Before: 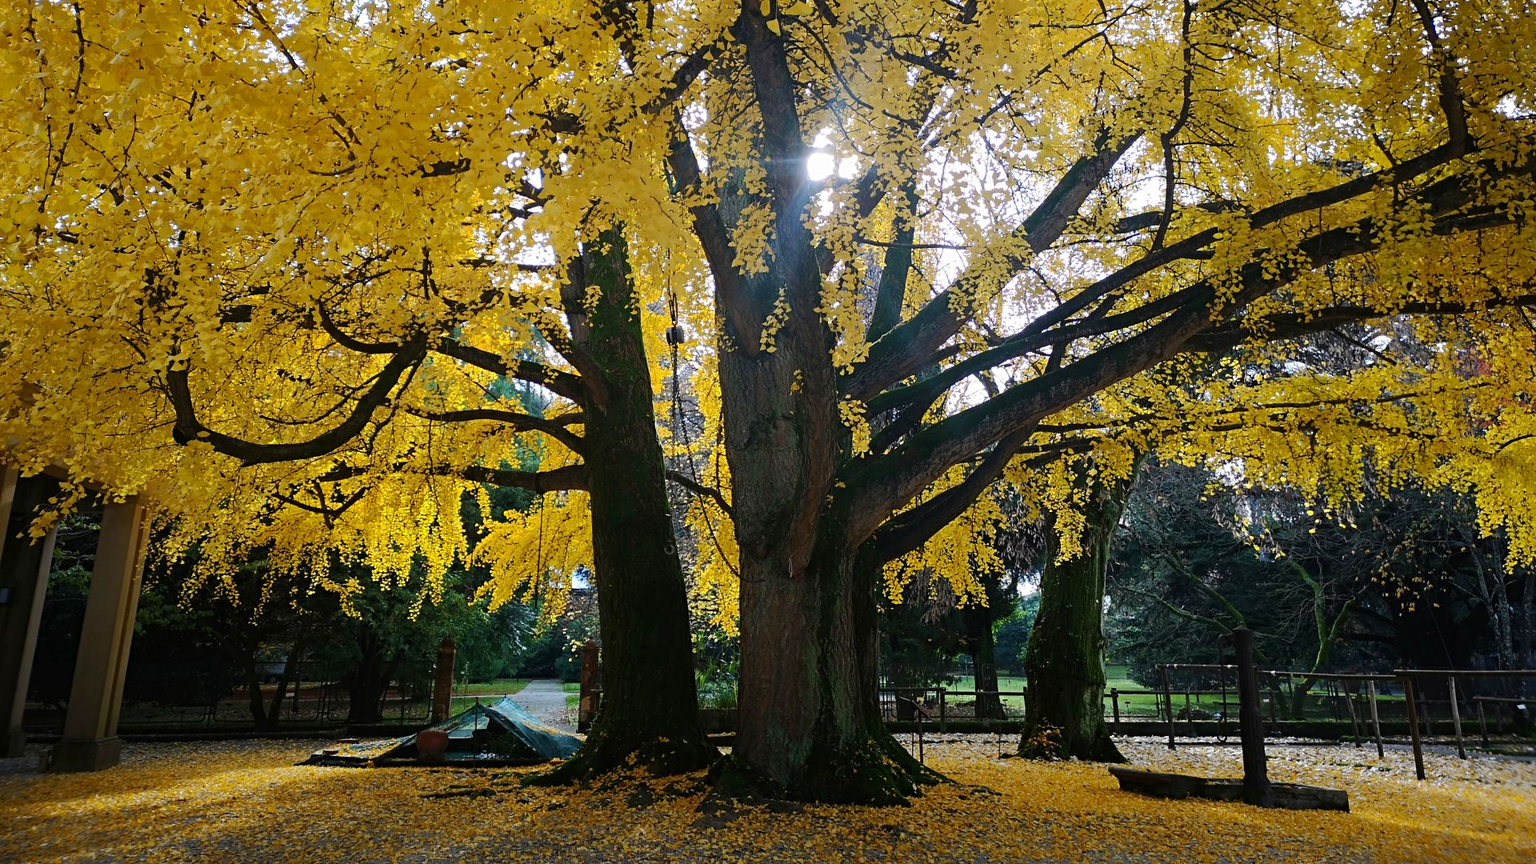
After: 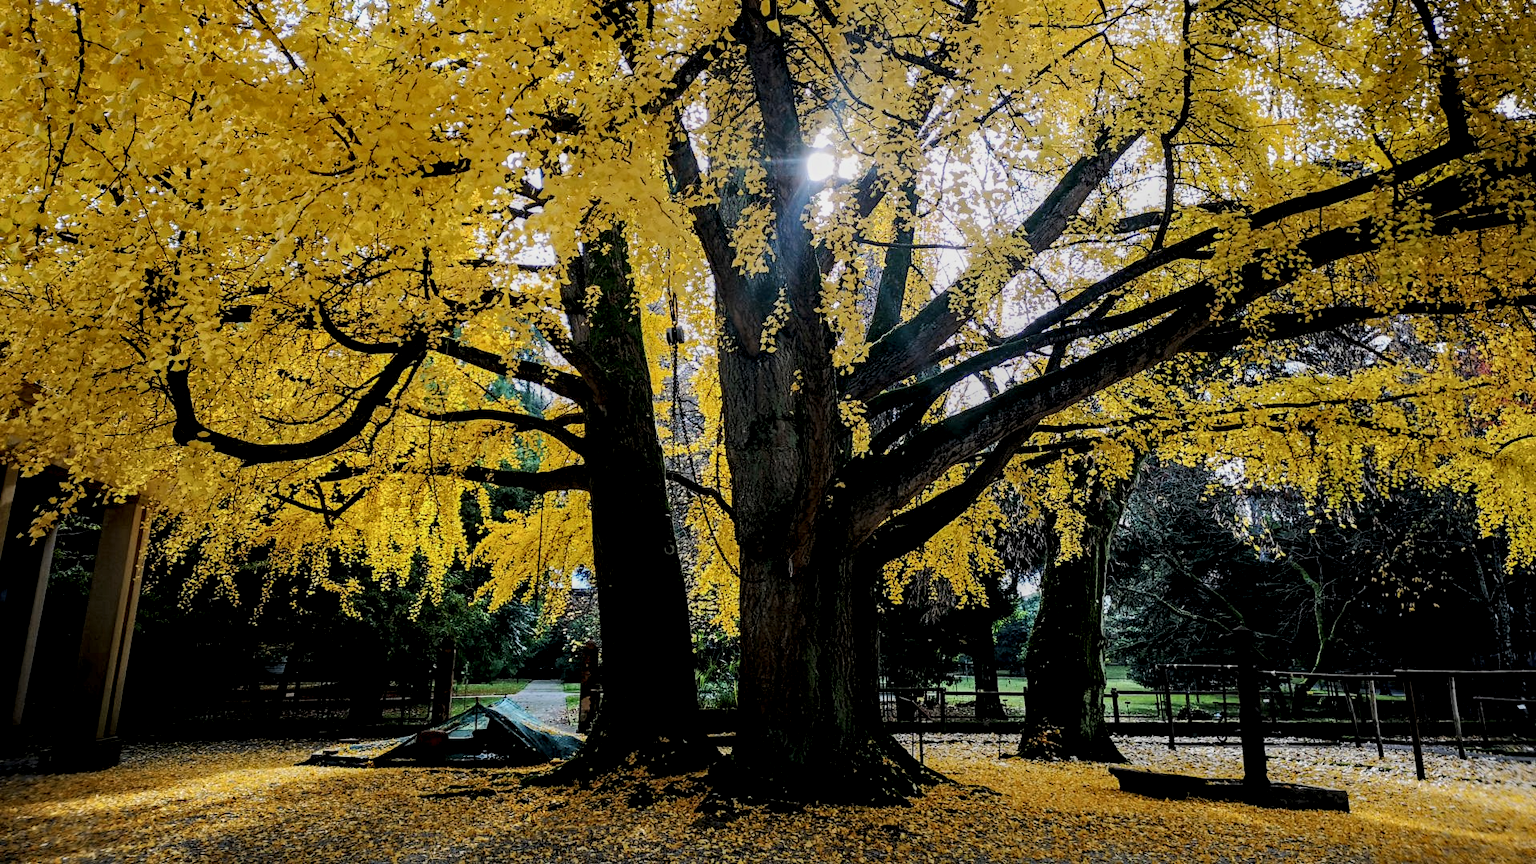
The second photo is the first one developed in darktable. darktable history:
local contrast: highlights 60%, shadows 60%, detail 160%
filmic rgb: black relative exposure -7.15 EV, white relative exposure 5.36 EV, hardness 3.02, color science v6 (2022)
